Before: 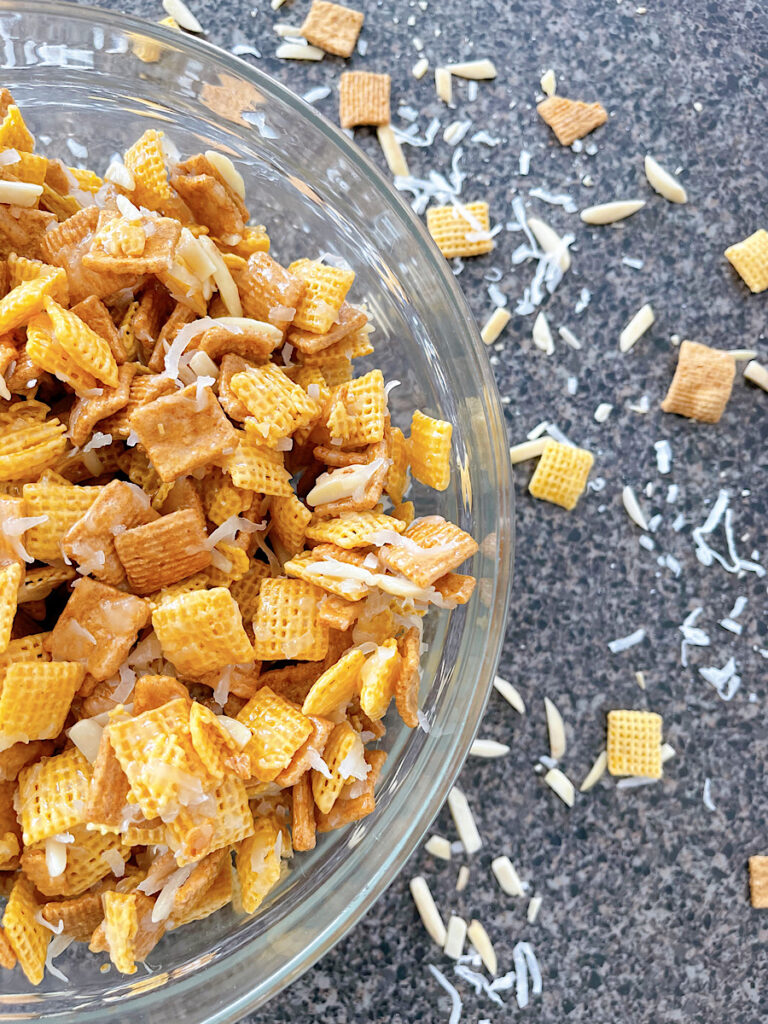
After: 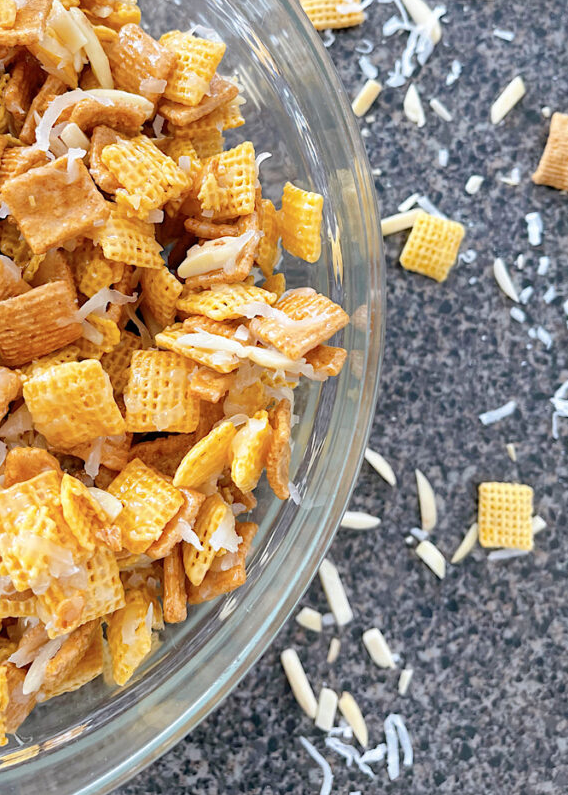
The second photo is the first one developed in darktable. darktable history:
crop: left 16.872%, top 22.35%, right 9.096%
